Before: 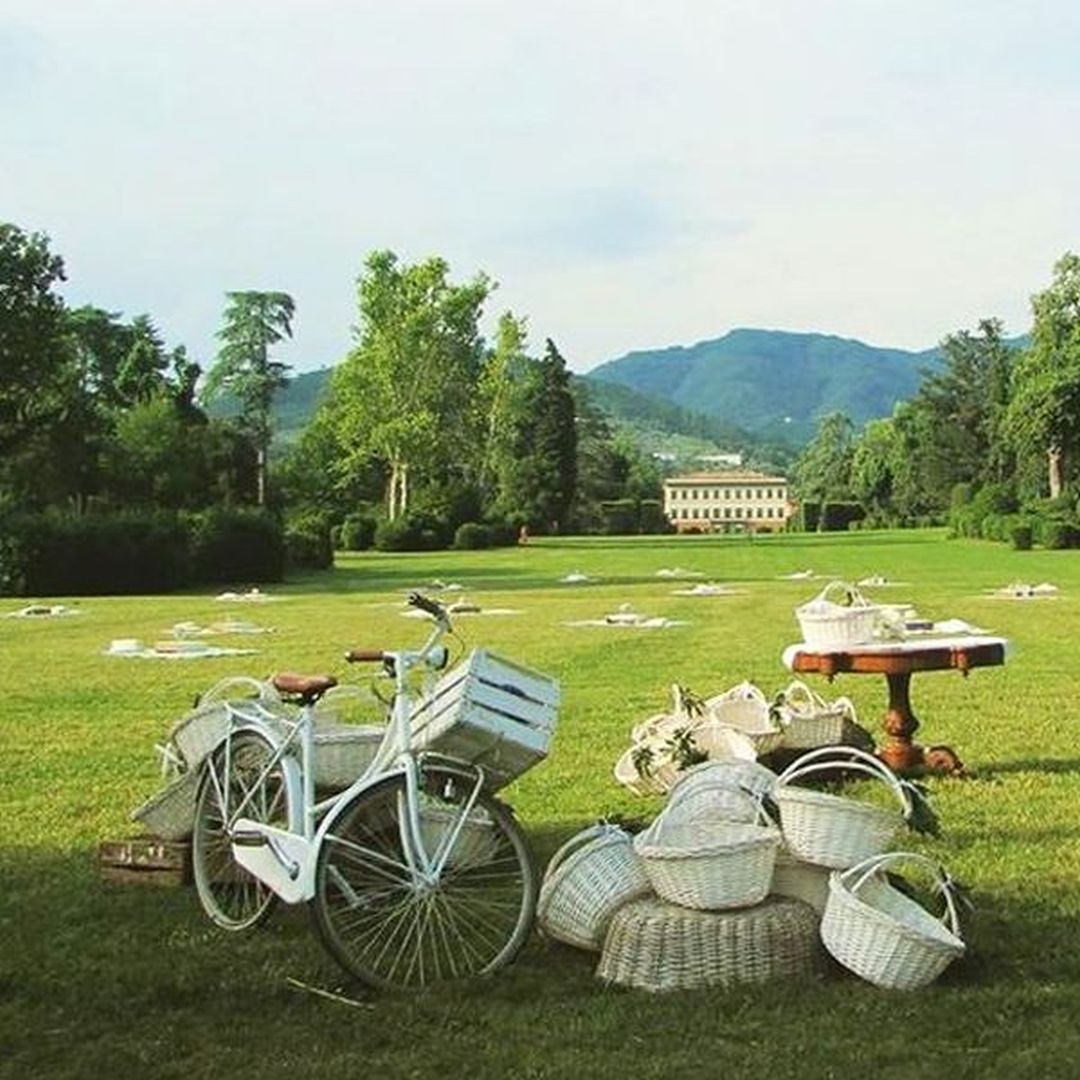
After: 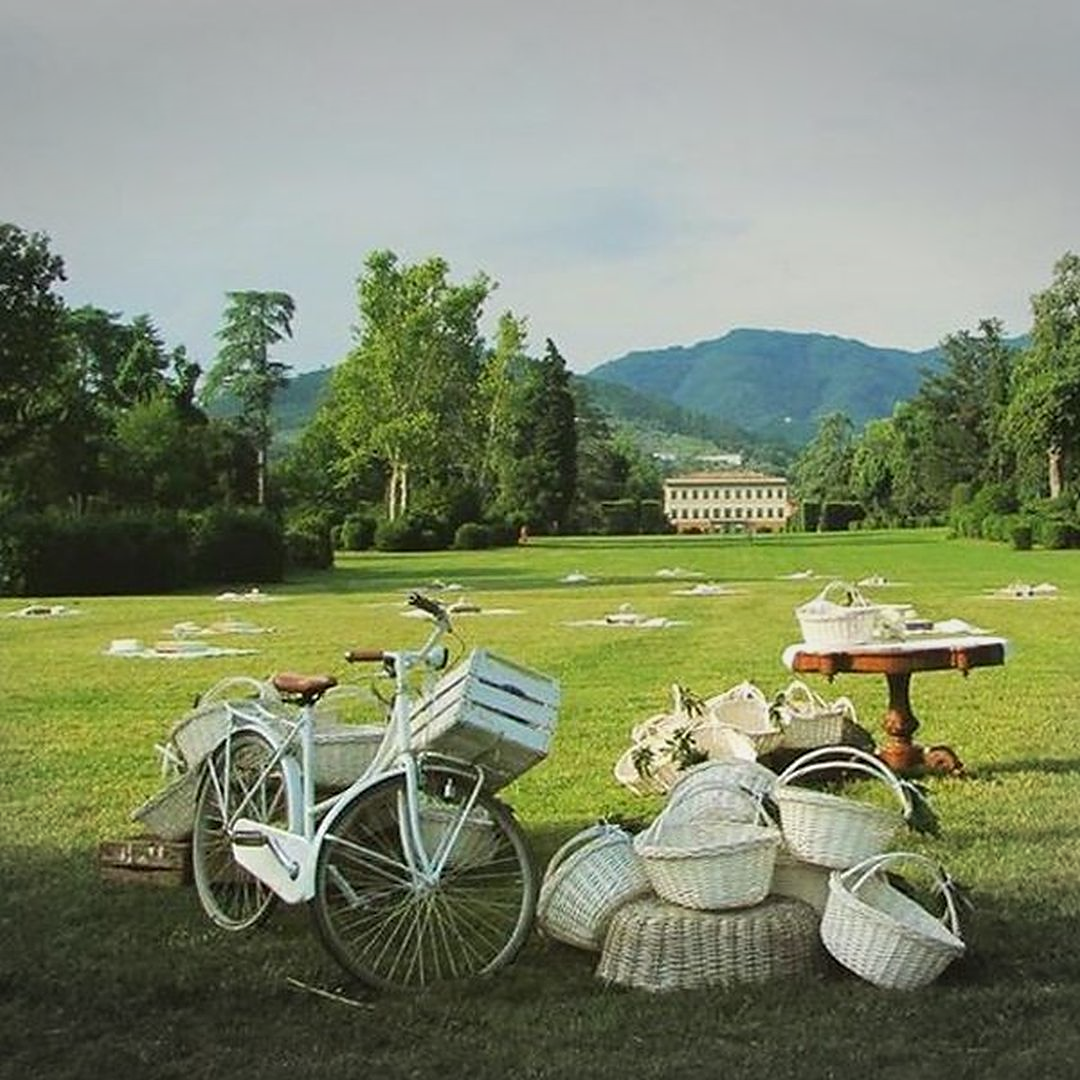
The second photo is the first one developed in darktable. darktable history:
vignetting: fall-off start 100%, brightness -0.282, width/height ratio 1.31
graduated density: on, module defaults
sharpen: radius 1.559, amount 0.373, threshold 1.271
